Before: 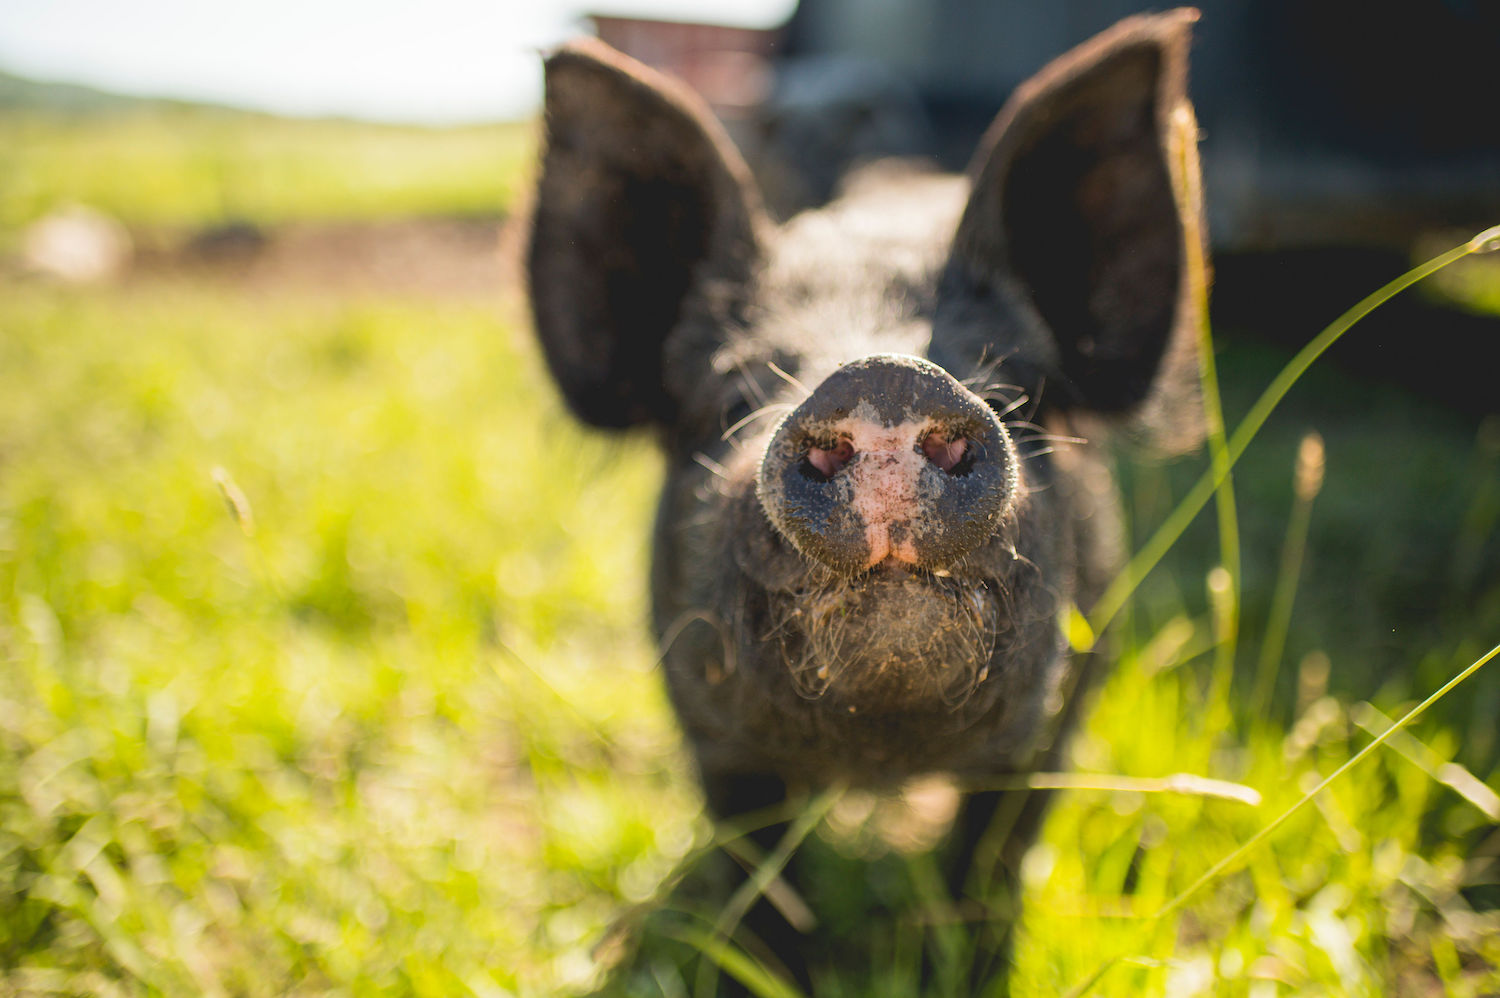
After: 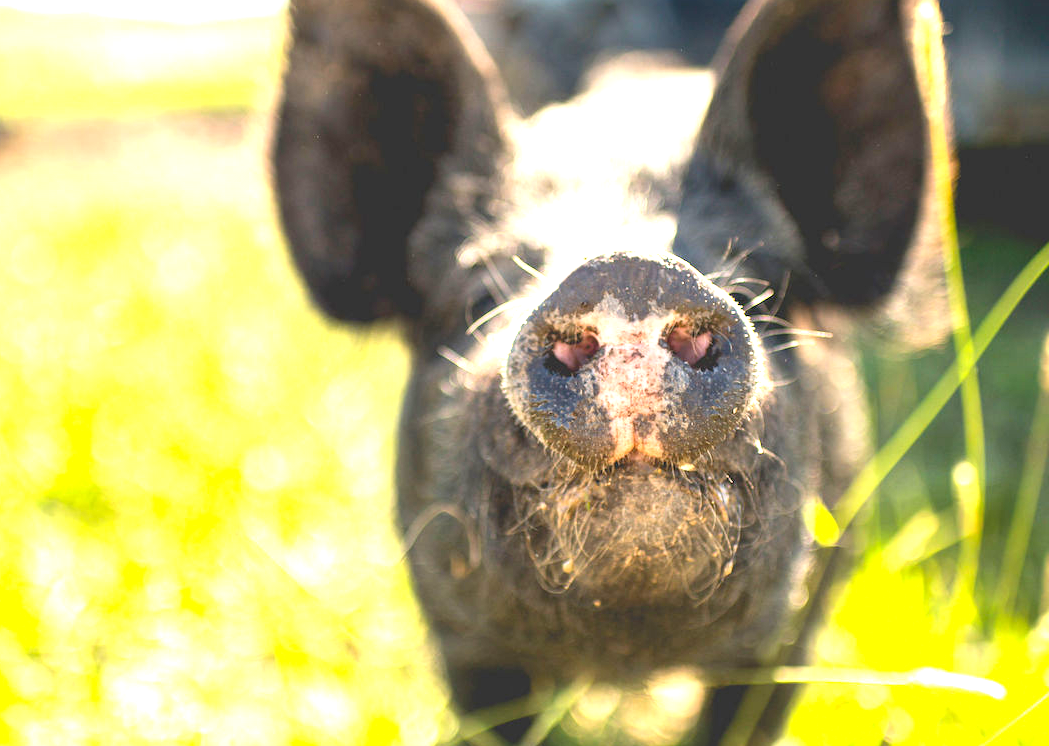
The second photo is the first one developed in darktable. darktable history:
crop and rotate: left 17.046%, top 10.659%, right 12.989%, bottom 14.553%
exposure: black level correction 0.001, exposure 1.398 EV, compensate exposure bias true, compensate highlight preservation false
